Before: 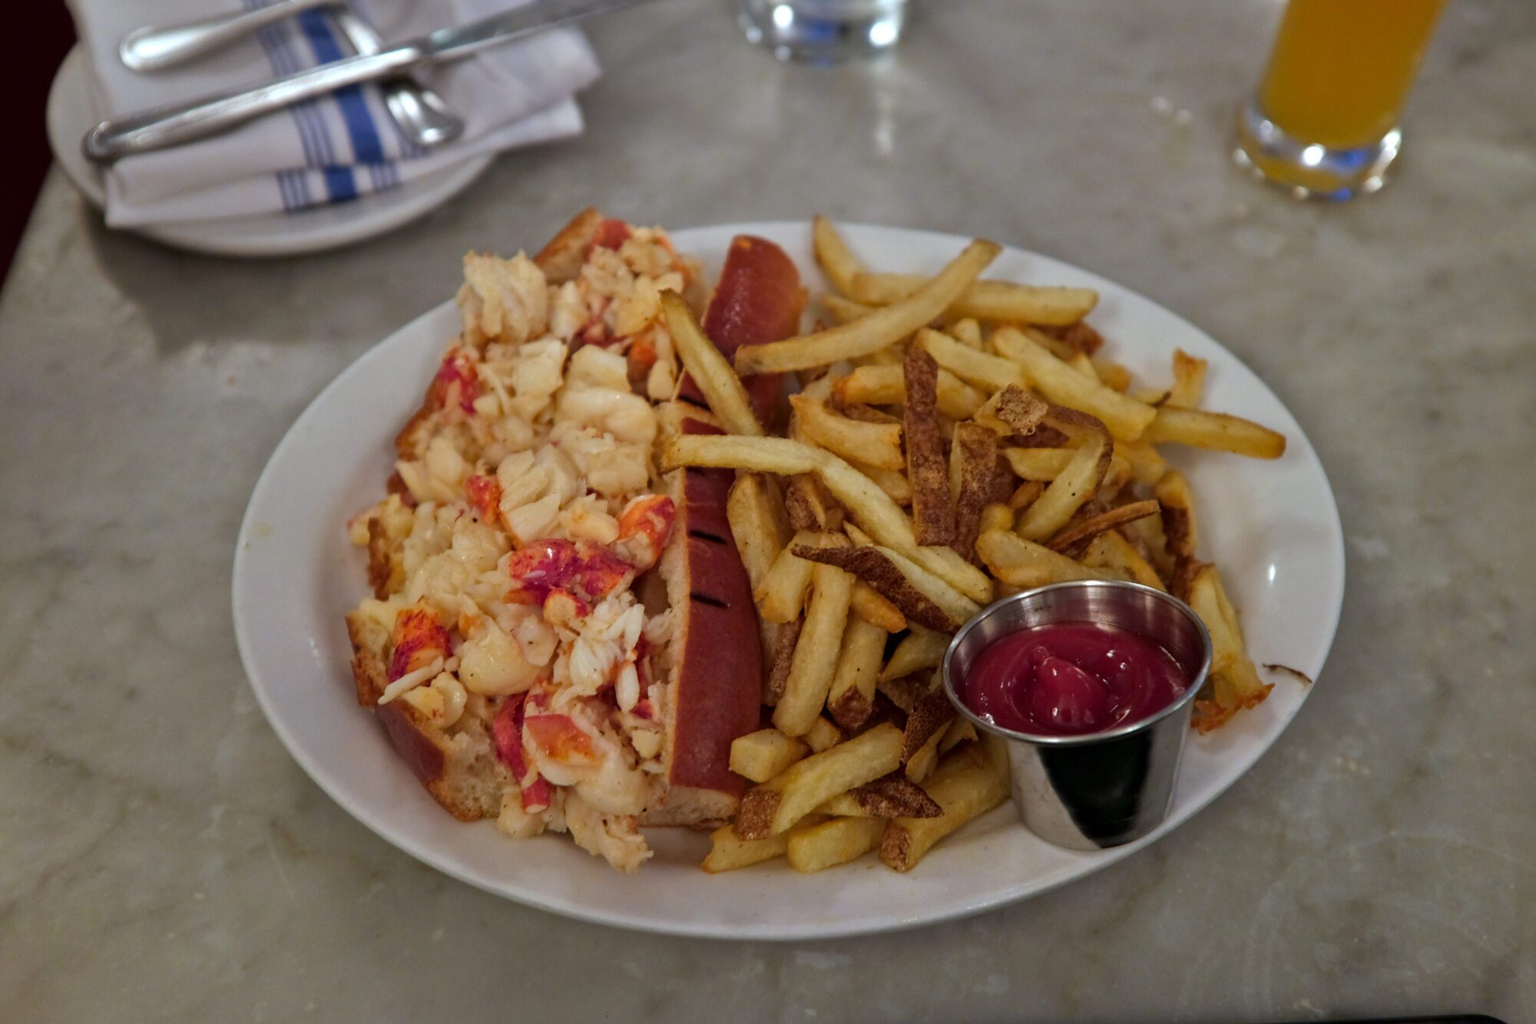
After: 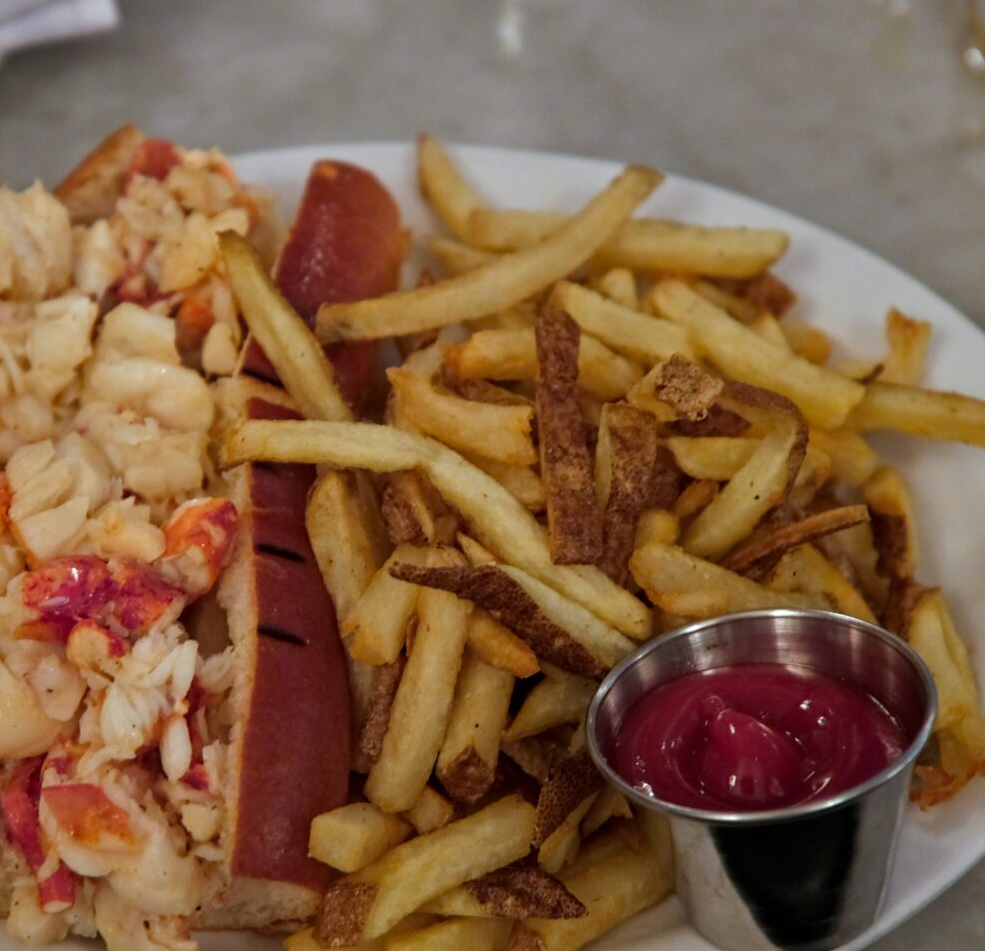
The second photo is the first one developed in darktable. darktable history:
crop: left 32.074%, top 10.998%, right 18.656%, bottom 17.608%
